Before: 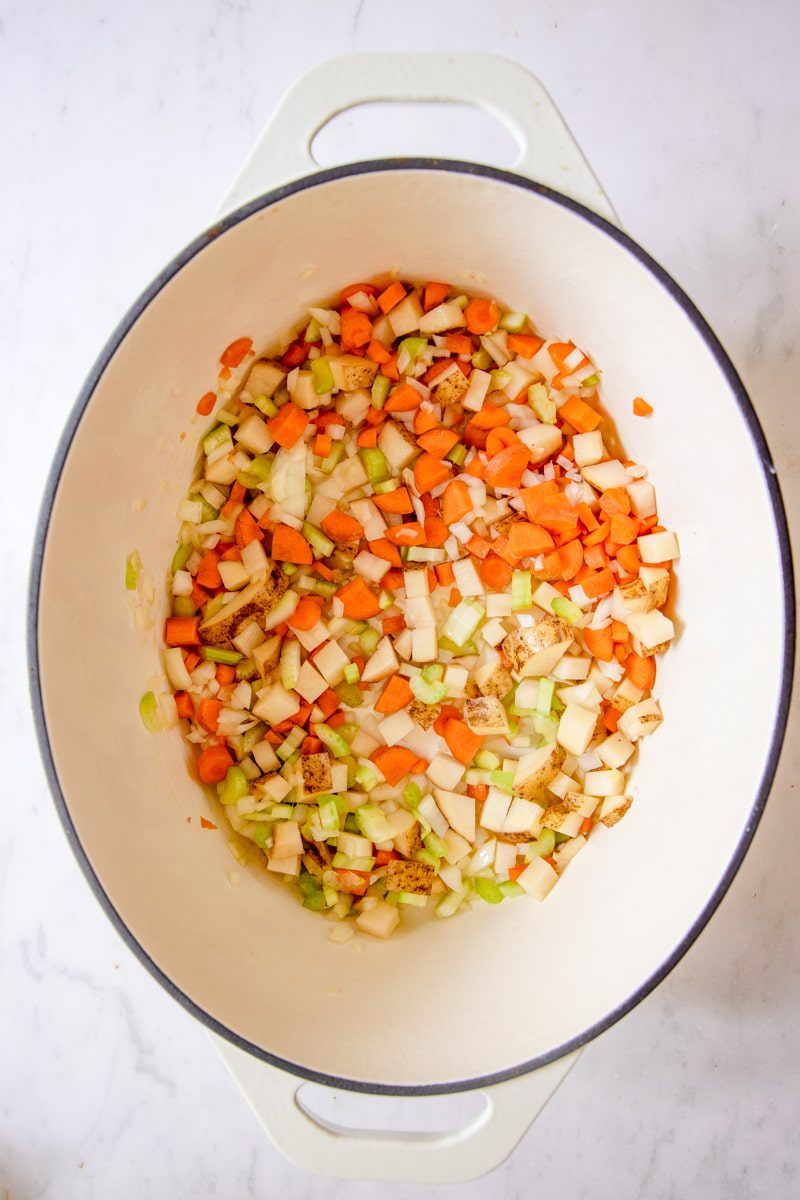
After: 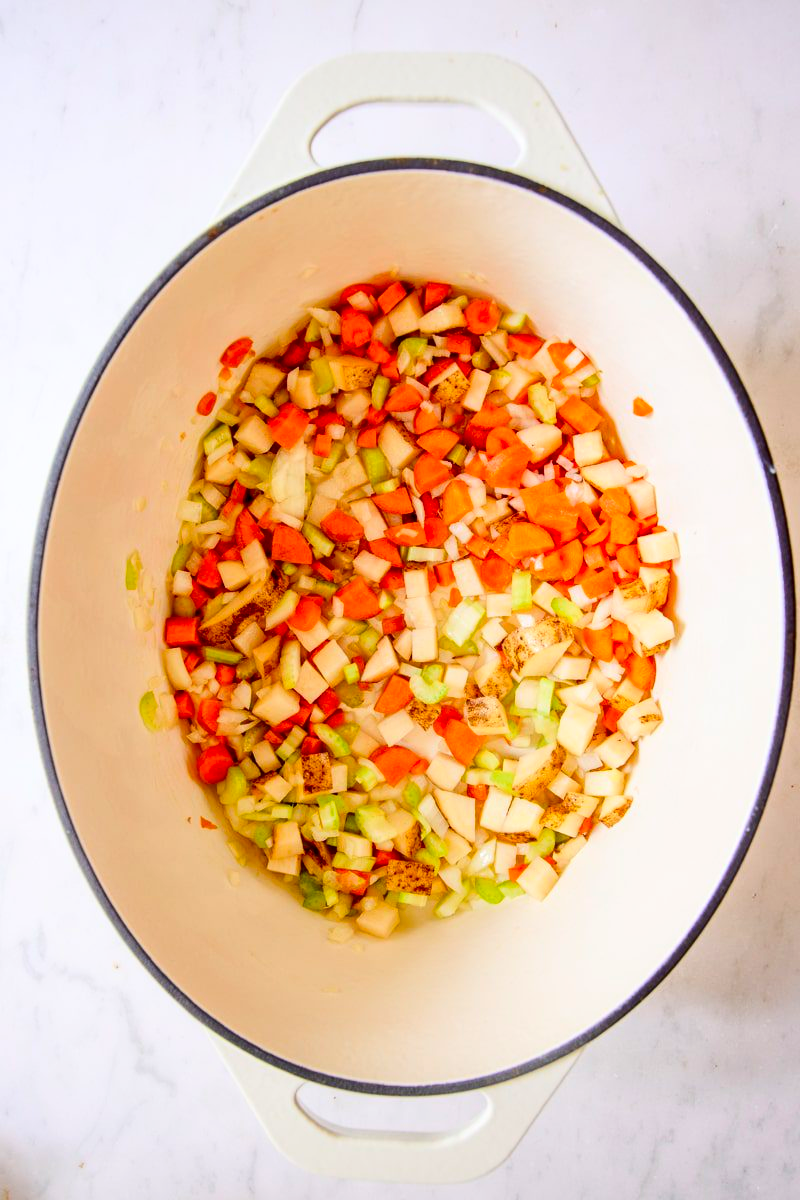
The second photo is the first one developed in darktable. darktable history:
contrast brightness saturation: contrast 0.164, saturation 0.33
